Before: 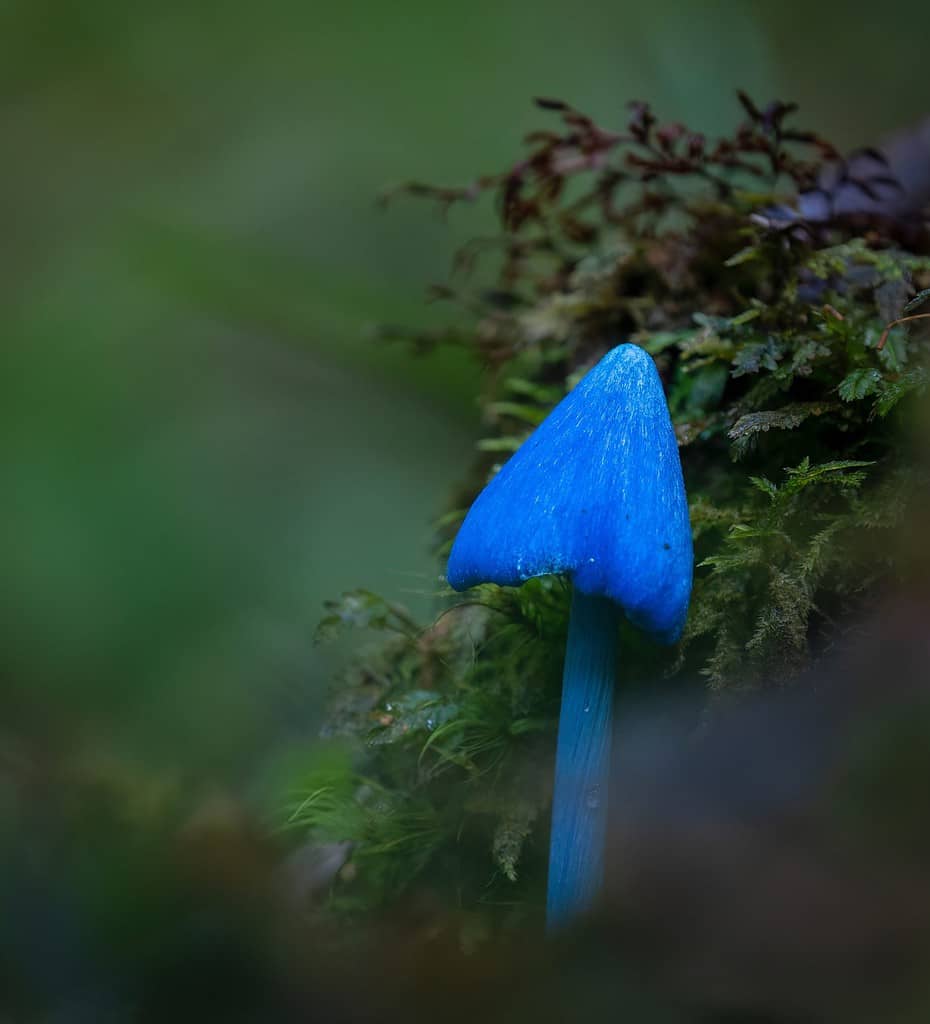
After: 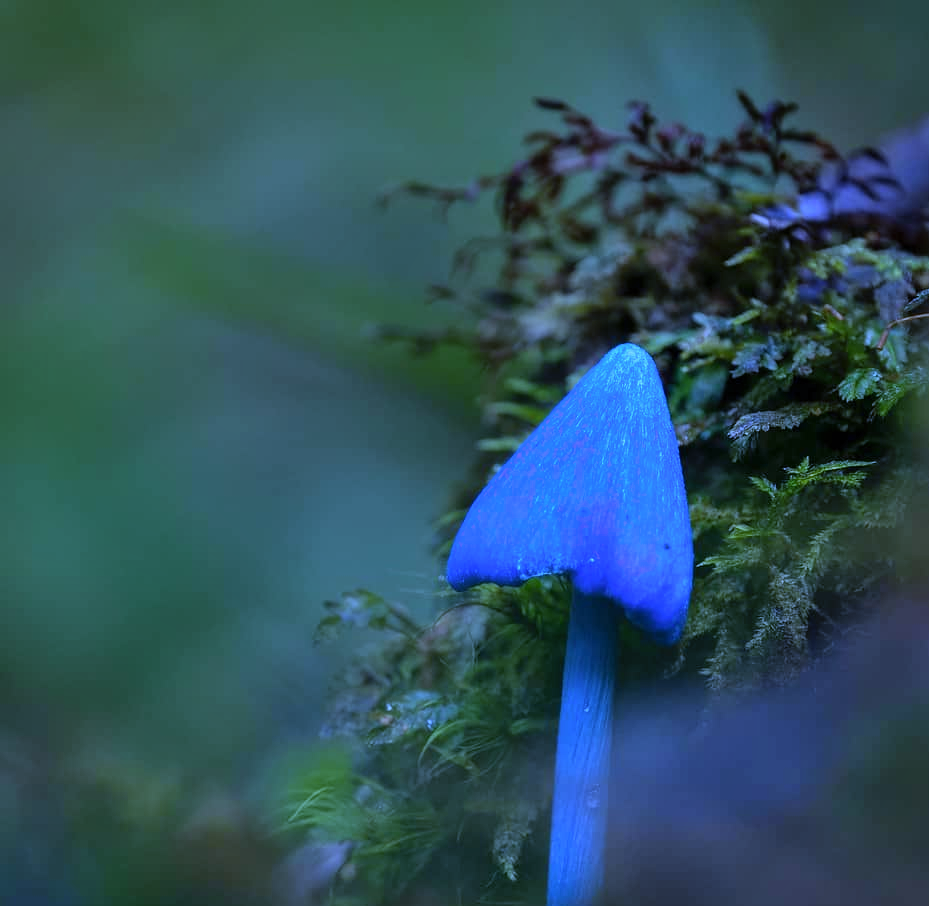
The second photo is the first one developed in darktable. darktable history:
white balance: red 0.766, blue 1.537
shadows and highlights: low approximation 0.01, soften with gaussian
crop and rotate: top 0%, bottom 11.49%
